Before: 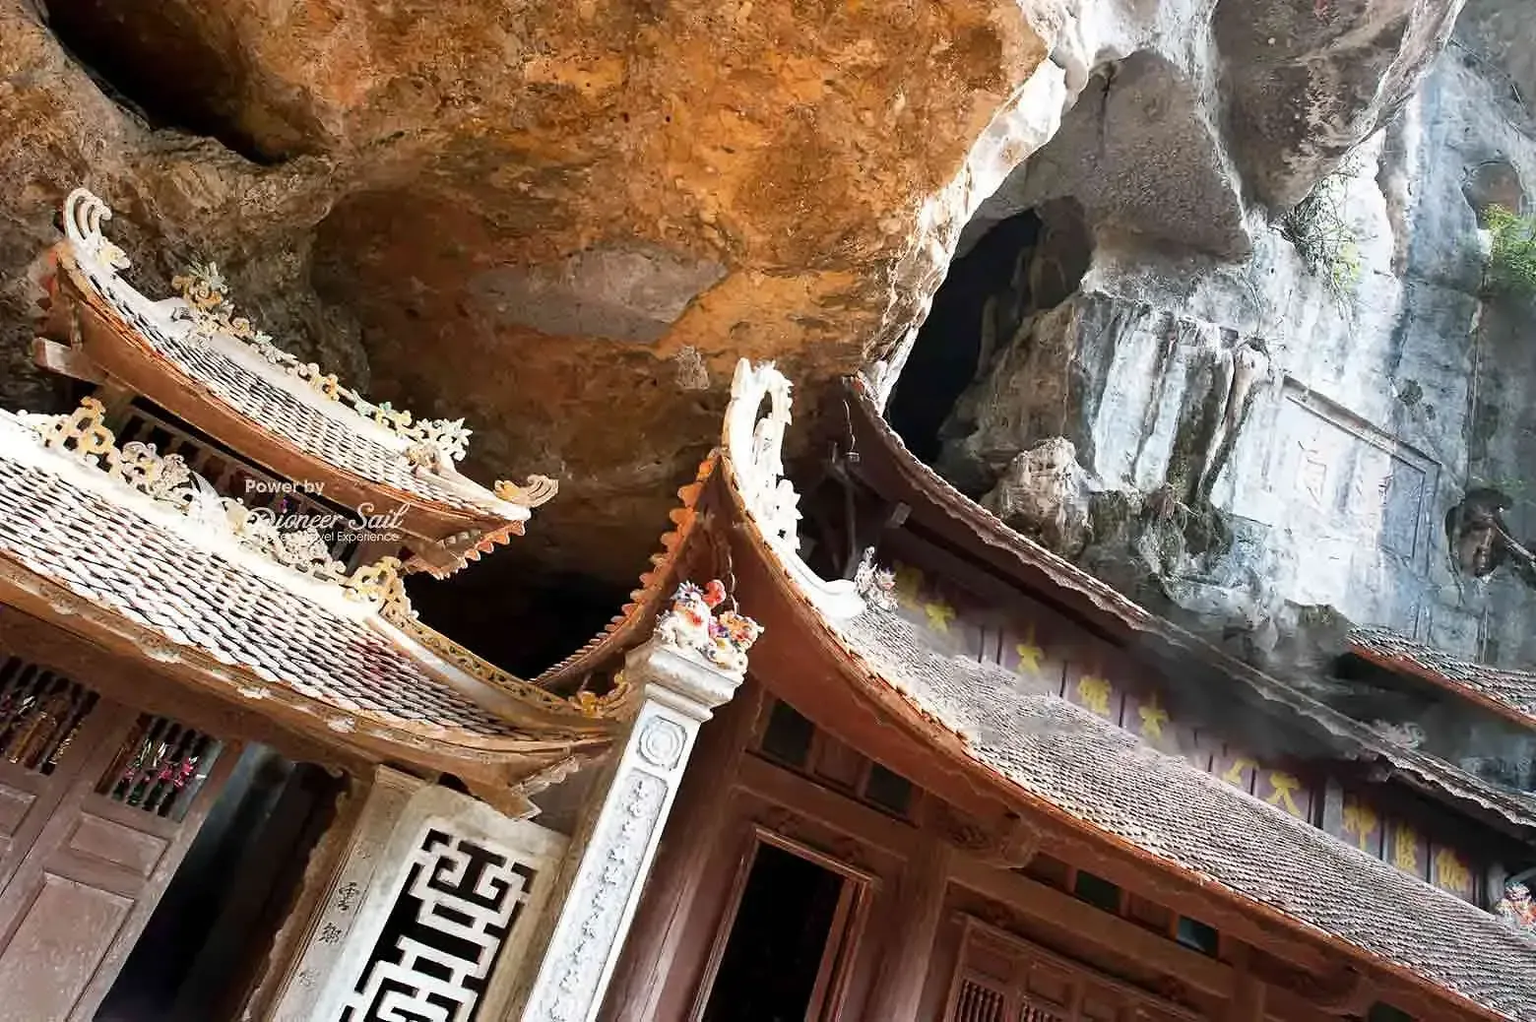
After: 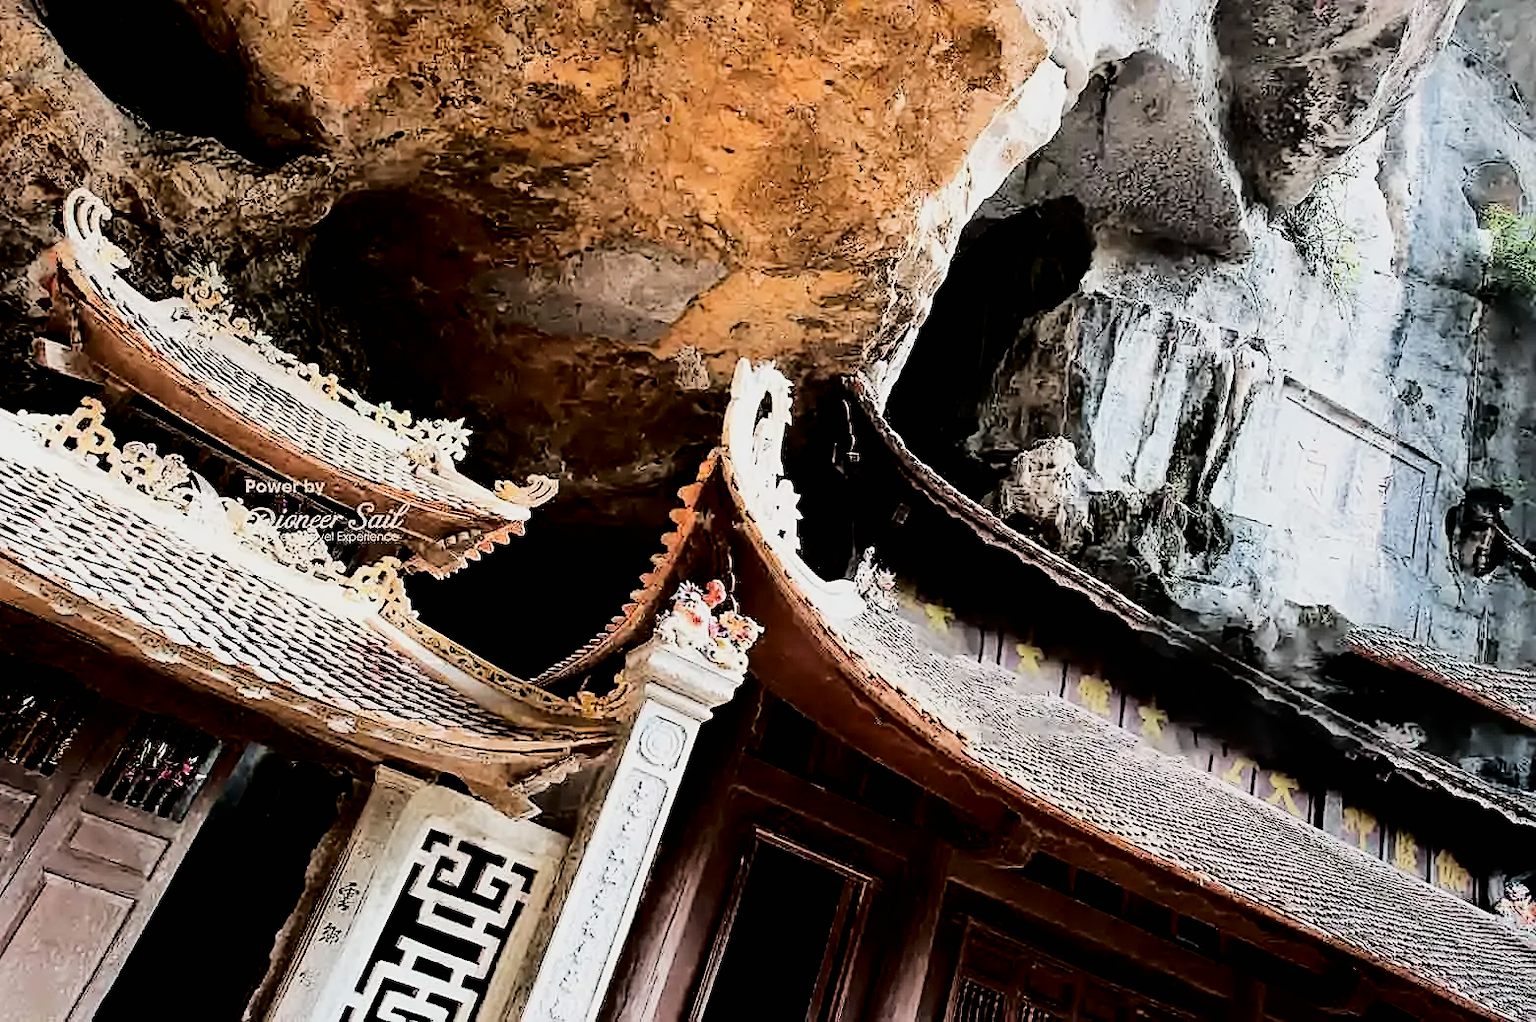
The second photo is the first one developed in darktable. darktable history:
tone curve: curves: ch0 [(0, 0) (0.003, 0.003) (0.011, 0.005) (0.025, 0.008) (0.044, 0.012) (0.069, 0.02) (0.1, 0.031) (0.136, 0.047) (0.177, 0.088) (0.224, 0.141) (0.277, 0.222) (0.335, 0.32) (0.399, 0.422) (0.468, 0.523) (0.543, 0.623) (0.623, 0.716) (0.709, 0.796) (0.801, 0.88) (0.898, 0.958) (1, 1)], color space Lab, independent channels, preserve colors none
sharpen: on, module defaults
filmic rgb: black relative exposure -2.74 EV, white relative exposure 4.56 EV, hardness 1.75, contrast 1.235, iterations of high-quality reconstruction 0
